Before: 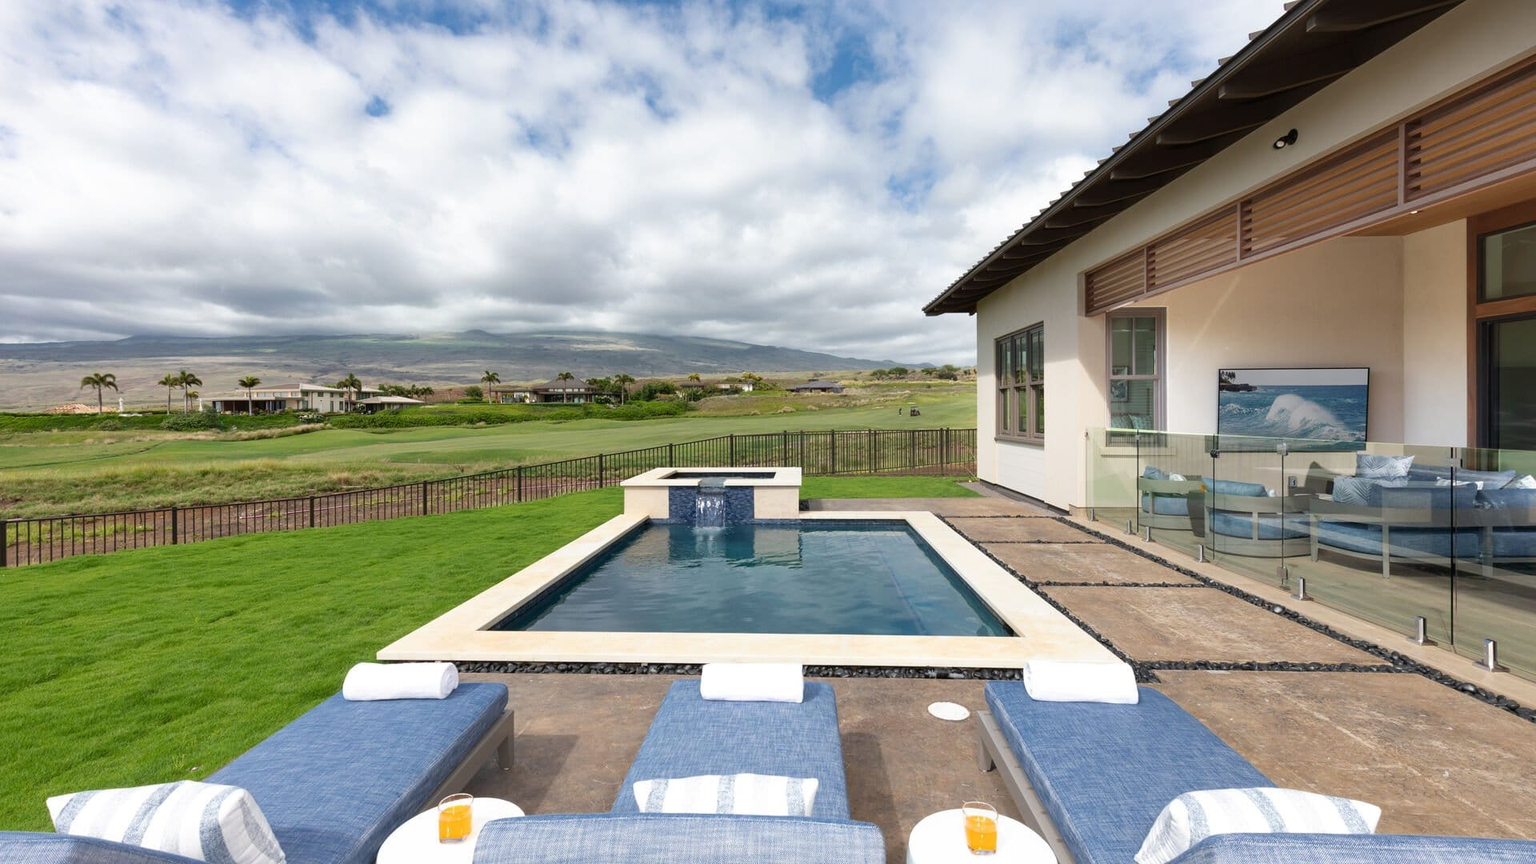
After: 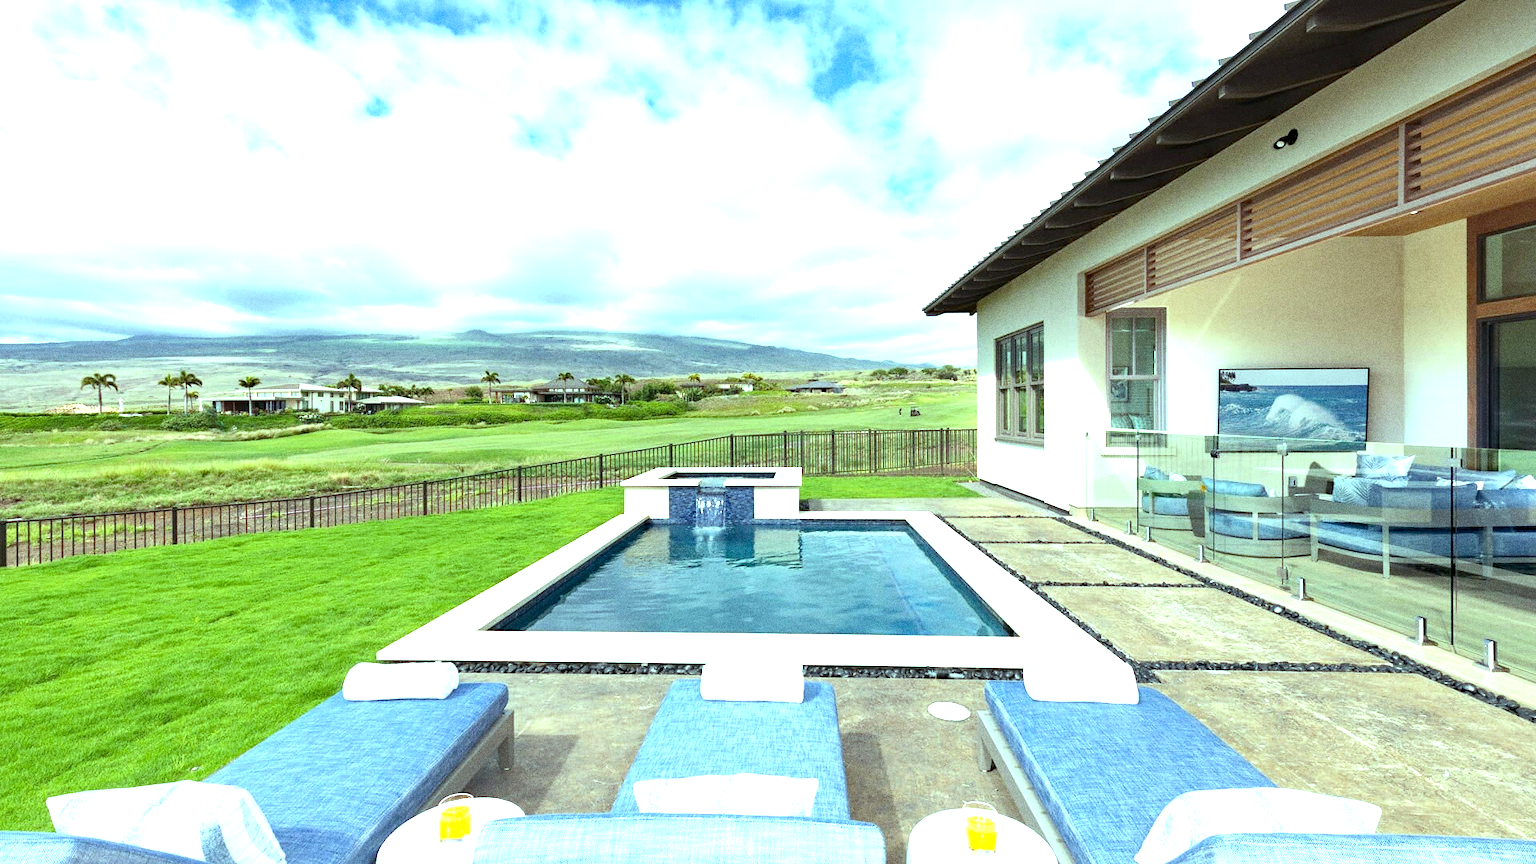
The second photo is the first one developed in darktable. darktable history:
exposure: black level correction 0, exposure 1.1 EV, compensate highlight preservation false
haze removal: compatibility mode true, adaptive false
grain: coarseness 0.09 ISO, strength 40%
color balance: mode lift, gamma, gain (sRGB), lift [0.997, 0.979, 1.021, 1.011], gamma [1, 1.084, 0.916, 0.998], gain [1, 0.87, 1.13, 1.101], contrast 4.55%, contrast fulcrum 38.24%, output saturation 104.09%
